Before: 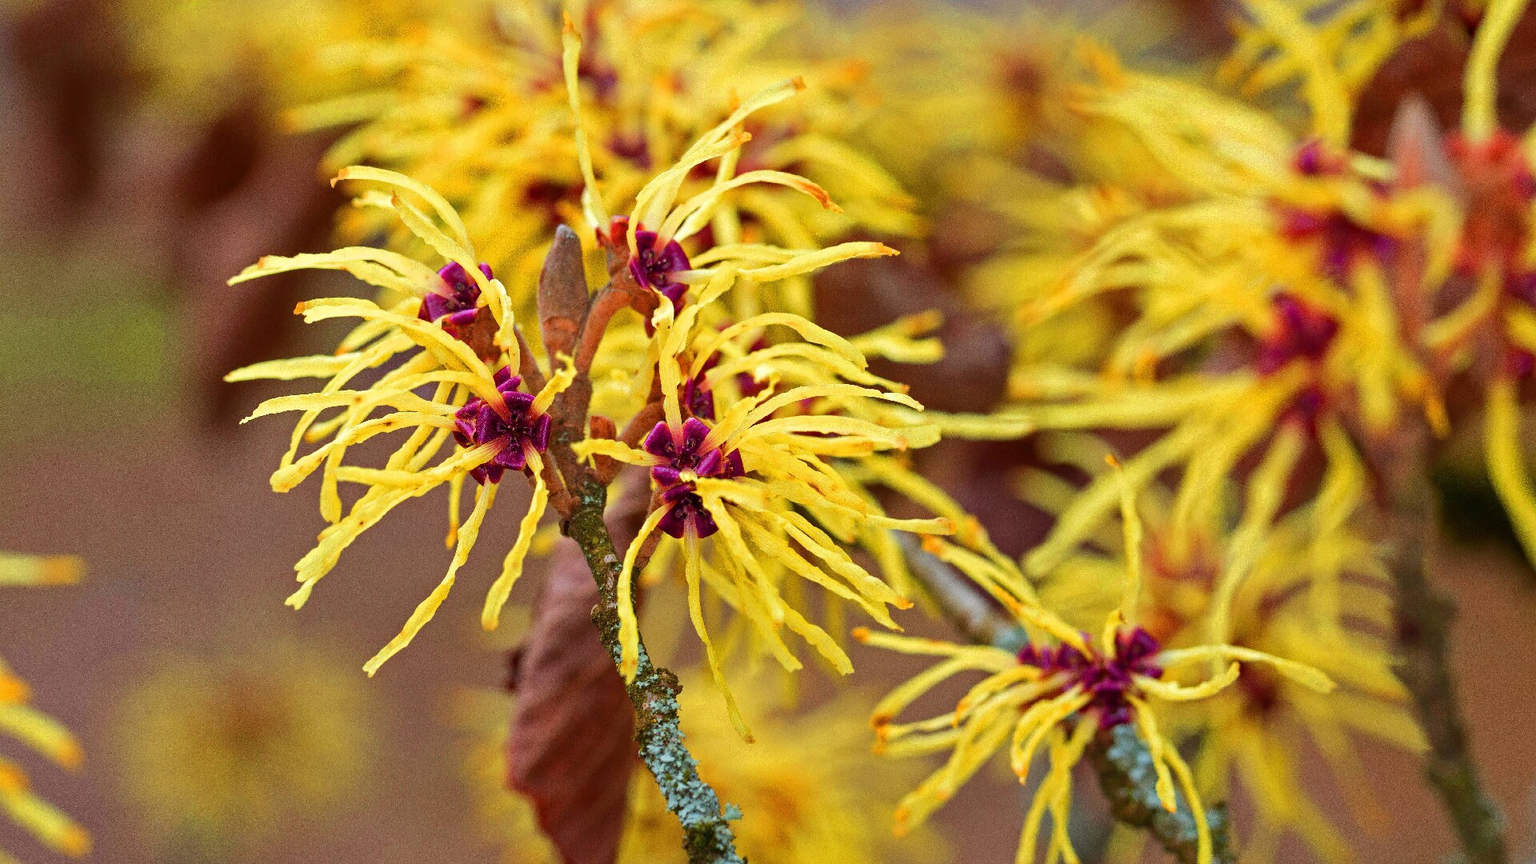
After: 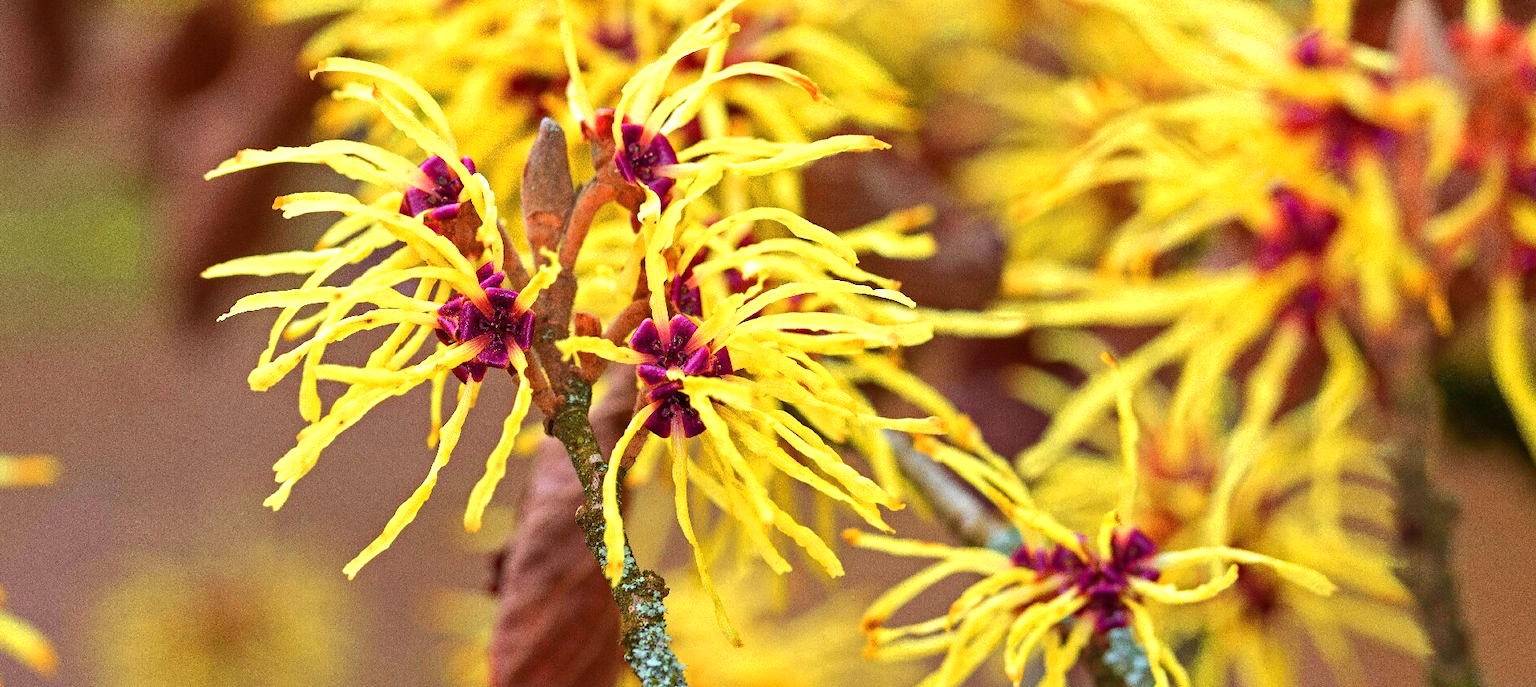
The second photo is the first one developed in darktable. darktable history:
exposure: exposure 0.485 EV, compensate highlight preservation false
crop and rotate: left 1.814%, top 12.818%, right 0.25%, bottom 9.225%
tone equalizer: on, module defaults
